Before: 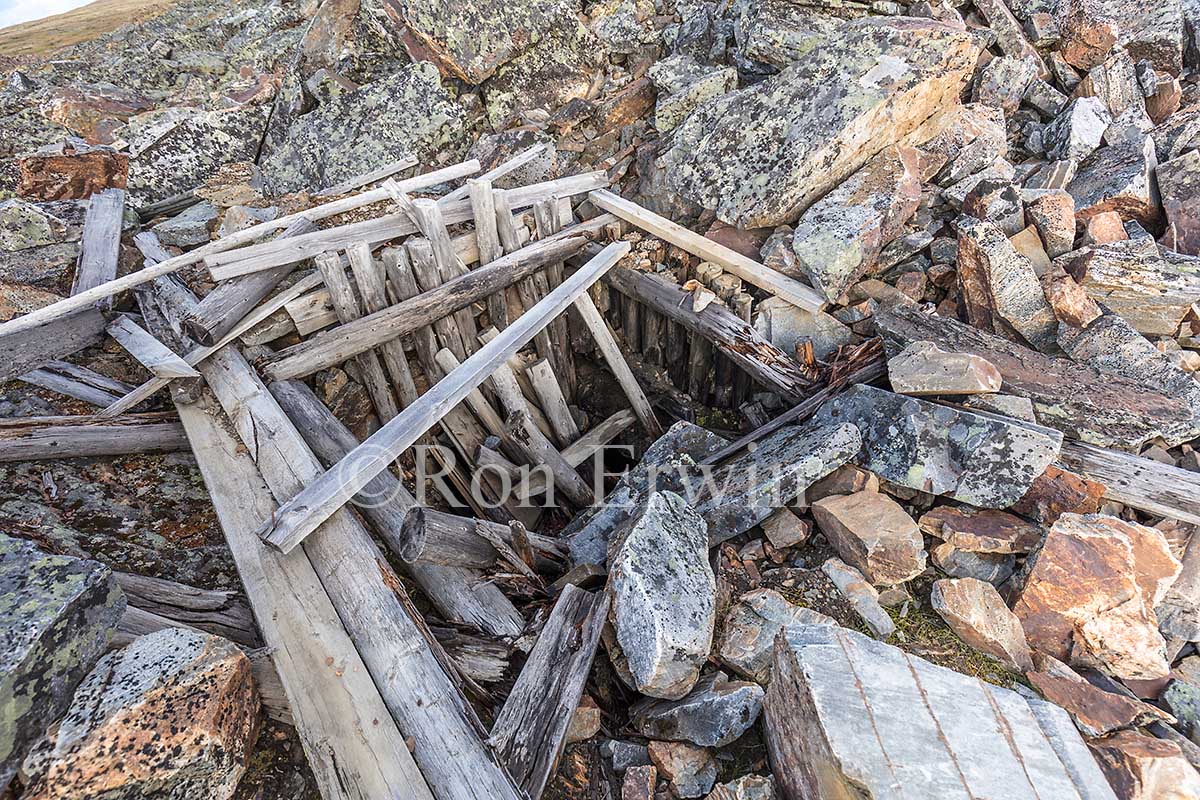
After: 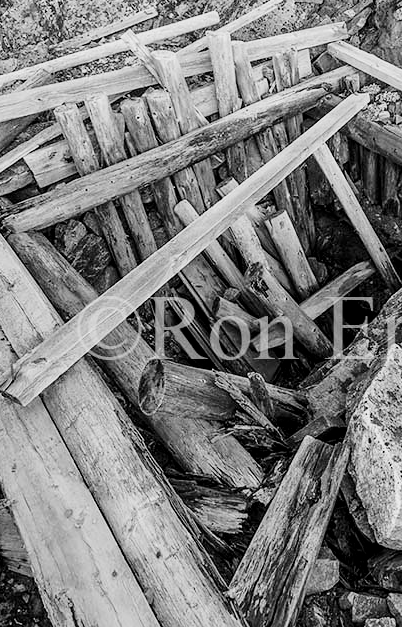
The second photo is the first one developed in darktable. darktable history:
tone curve: curves: ch0 [(0, 0) (0.049, 0.01) (0.154, 0.081) (0.491, 0.519) (0.748, 0.765) (1, 0.919)]; ch1 [(0, 0) (0.172, 0.123) (0.317, 0.272) (0.401, 0.422) (0.489, 0.496) (0.531, 0.557) (0.615, 0.612) (0.741, 0.783) (1, 1)]; ch2 [(0, 0) (0.411, 0.424) (0.483, 0.478) (0.544, 0.56) (0.686, 0.638) (1, 1)], color space Lab, independent channels, preserve colors none
local contrast: highlights 100%, shadows 100%, detail 120%, midtone range 0.2
monochrome: on, module defaults
crop and rotate: left 21.77%, top 18.528%, right 44.676%, bottom 2.997%
